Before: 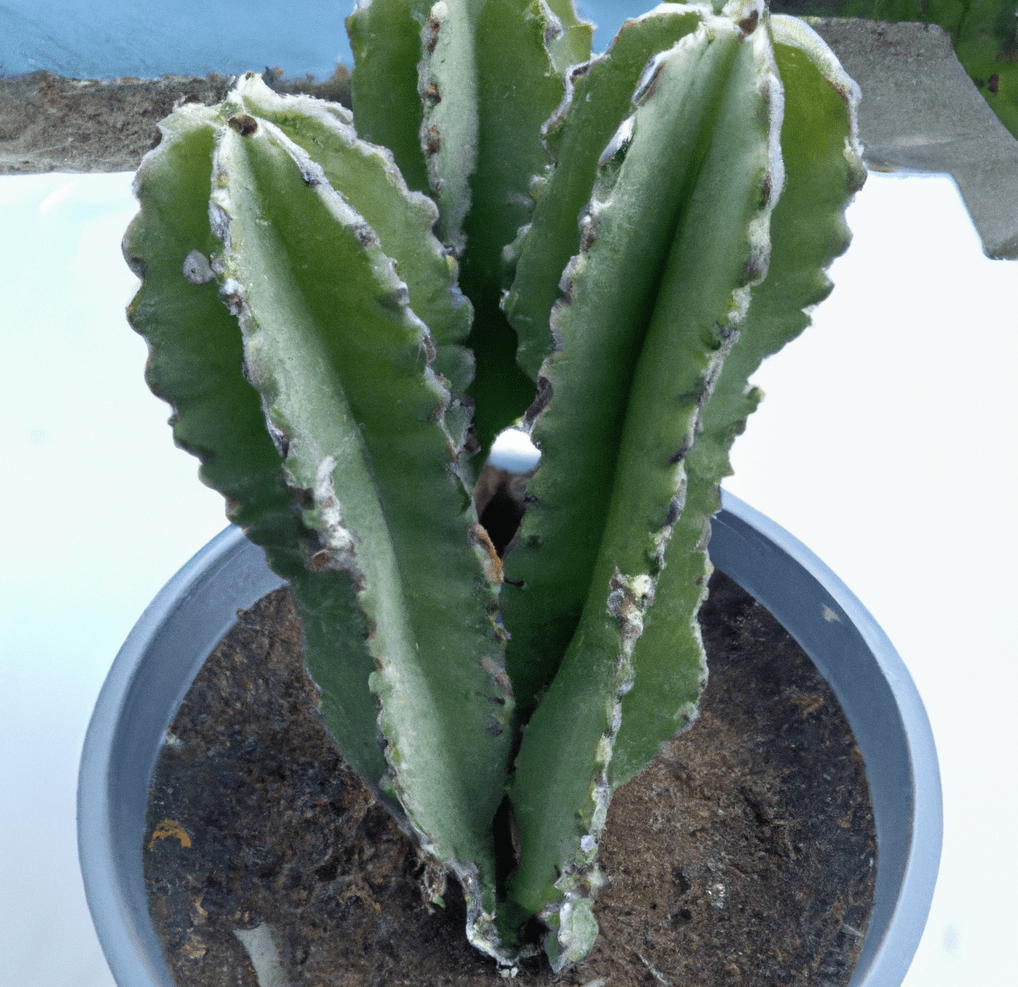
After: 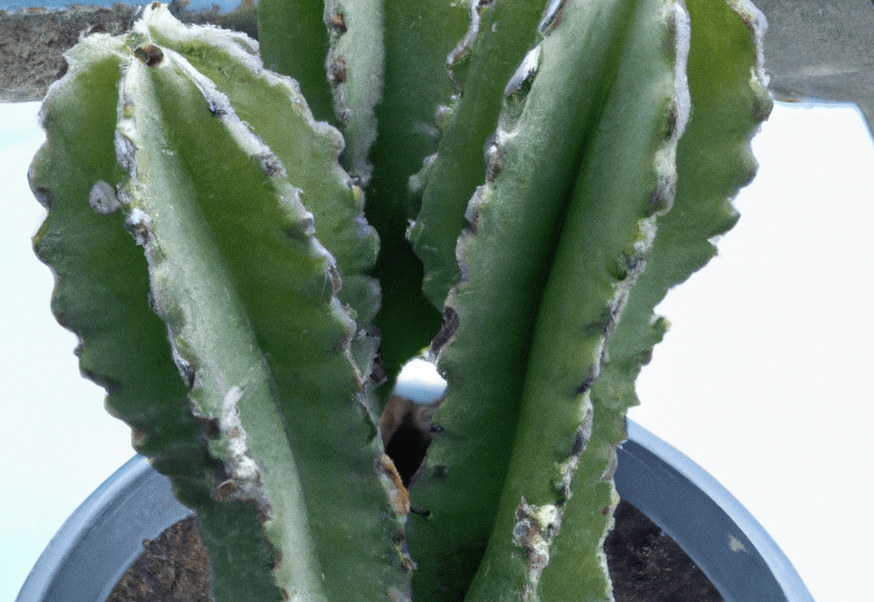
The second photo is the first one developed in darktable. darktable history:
crop and rotate: left 9.262%, top 7.155%, right 4.83%, bottom 31.762%
